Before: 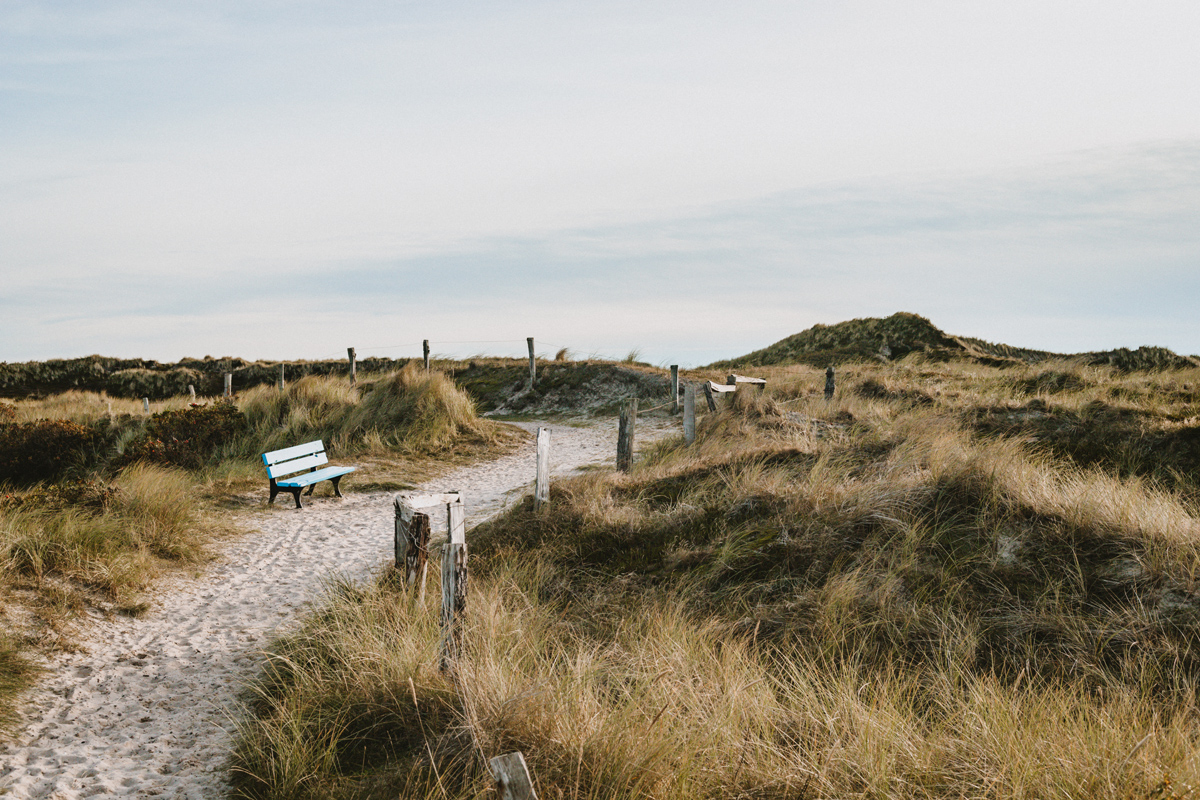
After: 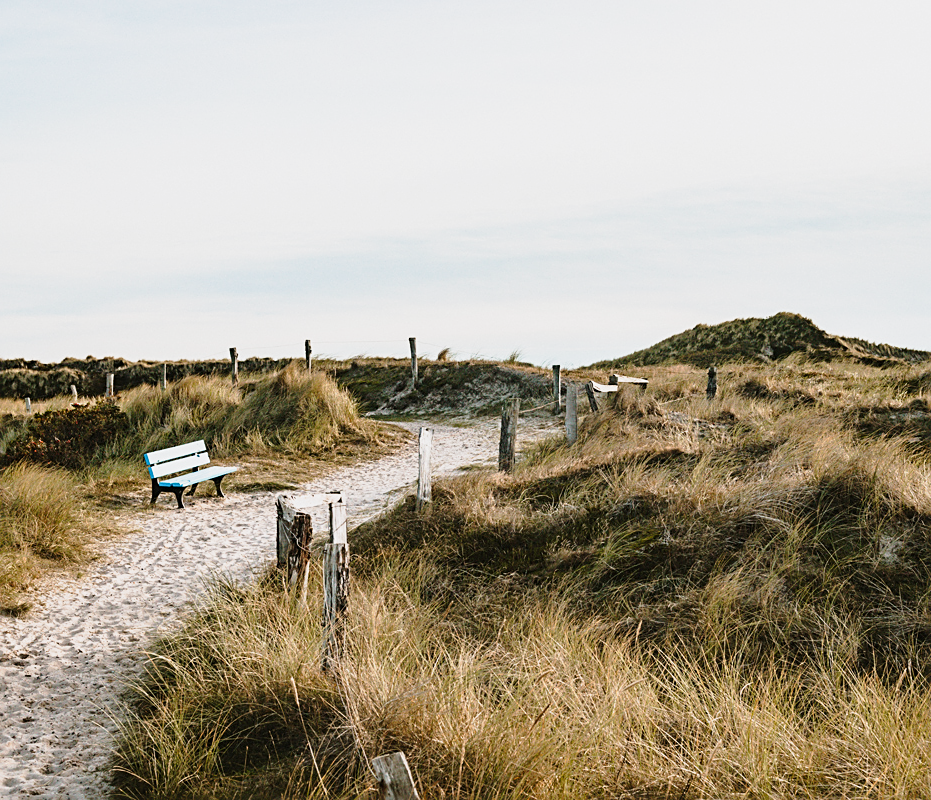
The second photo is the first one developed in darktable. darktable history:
tone curve: curves: ch0 [(0, 0) (0.105, 0.08) (0.195, 0.18) (0.283, 0.288) (0.384, 0.419) (0.485, 0.531) (0.638, 0.69) (0.795, 0.879) (1, 0.977)]; ch1 [(0, 0) (0.161, 0.092) (0.35, 0.33) (0.379, 0.401) (0.456, 0.469) (0.498, 0.503) (0.531, 0.537) (0.596, 0.621) (0.635, 0.655) (1, 1)]; ch2 [(0, 0) (0.371, 0.362) (0.437, 0.437) (0.483, 0.484) (0.53, 0.515) (0.56, 0.58) (0.622, 0.606) (1, 1)], preserve colors none
sharpen: on, module defaults
crop: left 9.85%, right 12.498%
